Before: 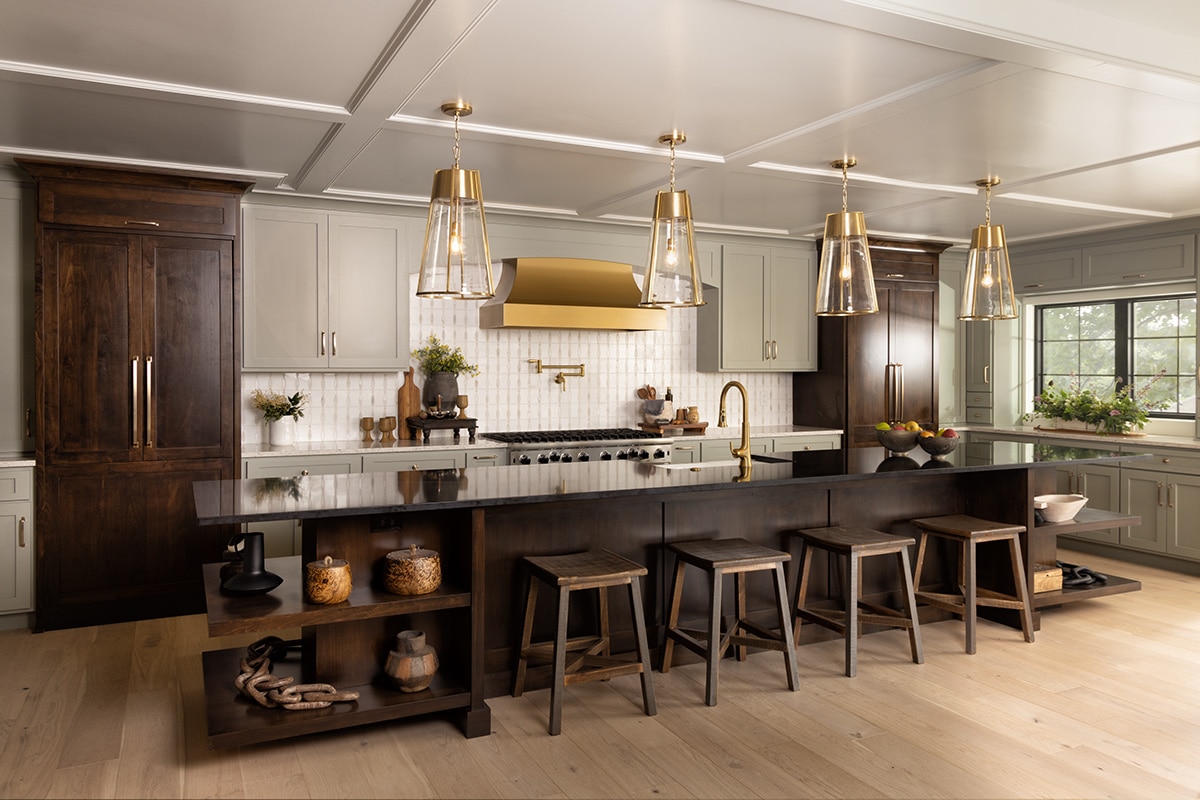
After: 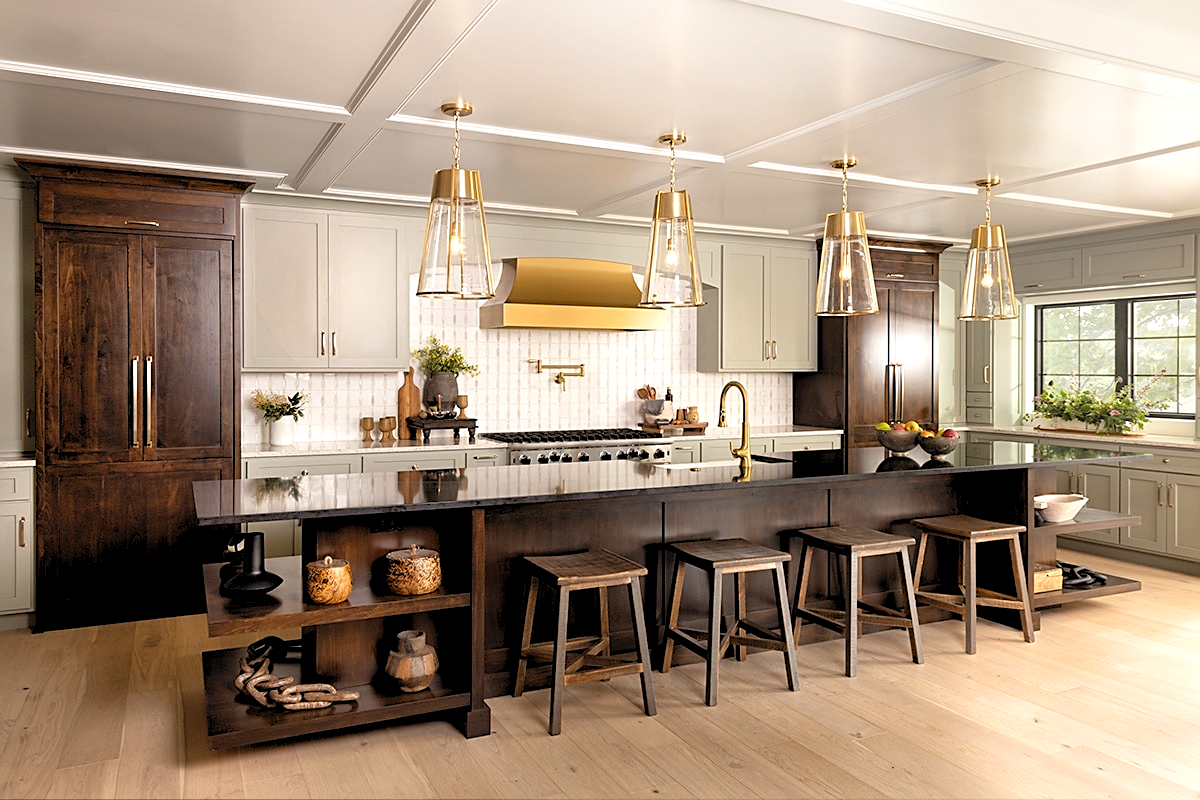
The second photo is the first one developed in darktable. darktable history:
sharpen: on, module defaults
levels: white 99.96%, levels [0.044, 0.416, 0.908]
